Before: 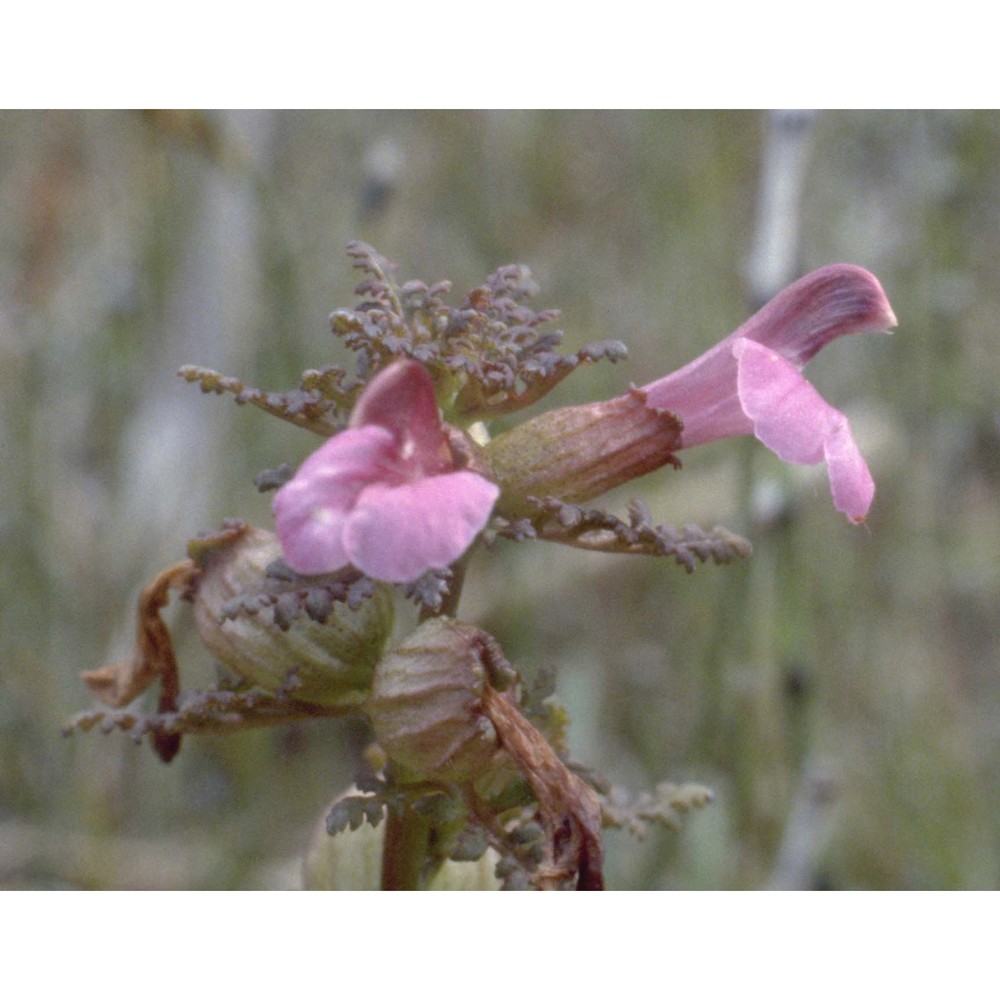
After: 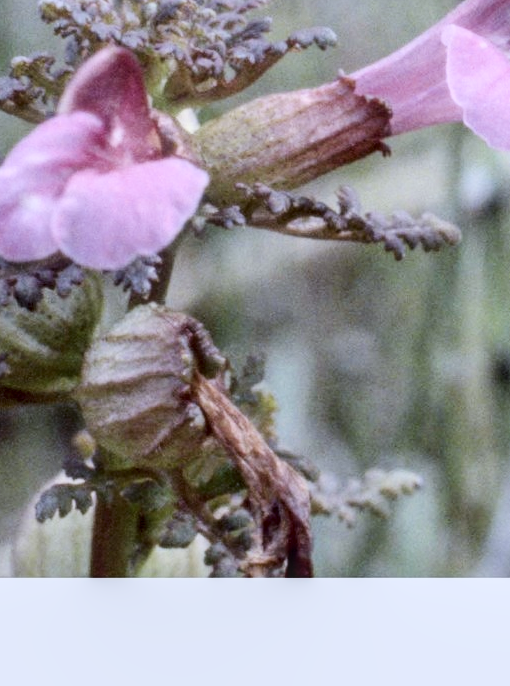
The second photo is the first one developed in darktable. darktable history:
contrast brightness saturation: contrast 0.298
filmic rgb: black relative exposure -6.93 EV, white relative exposure 5.62 EV, hardness 2.86
color calibration: illuminant custom, x 0.372, y 0.383, temperature 4278.89 K
local contrast: on, module defaults
crop and rotate: left 29.1%, top 31.313%, right 19.816%
exposure: black level correction 0, exposure 0.499 EV, compensate highlight preservation false
